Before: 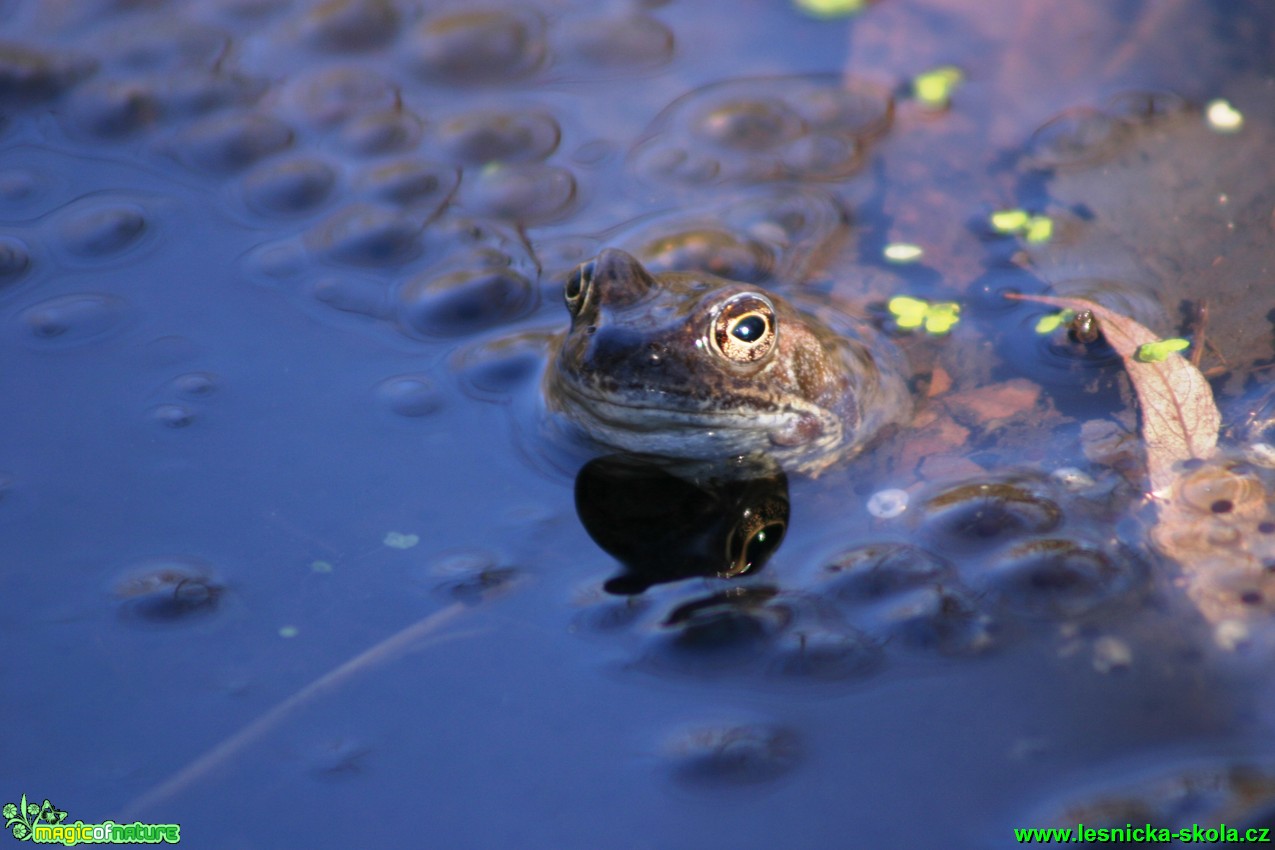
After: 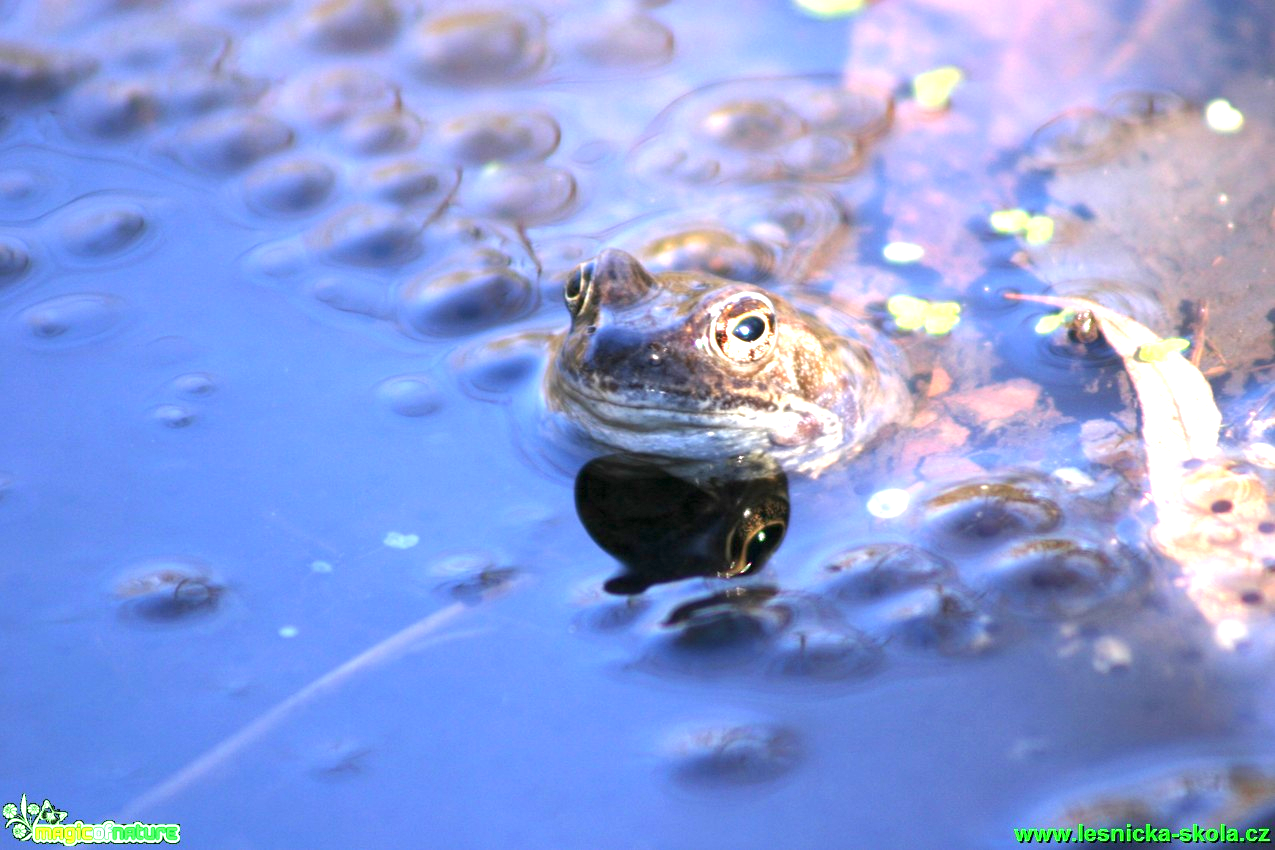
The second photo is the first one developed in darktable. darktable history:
exposure: black level correction 0.001, exposure 1.642 EV, compensate exposure bias true, compensate highlight preservation false
